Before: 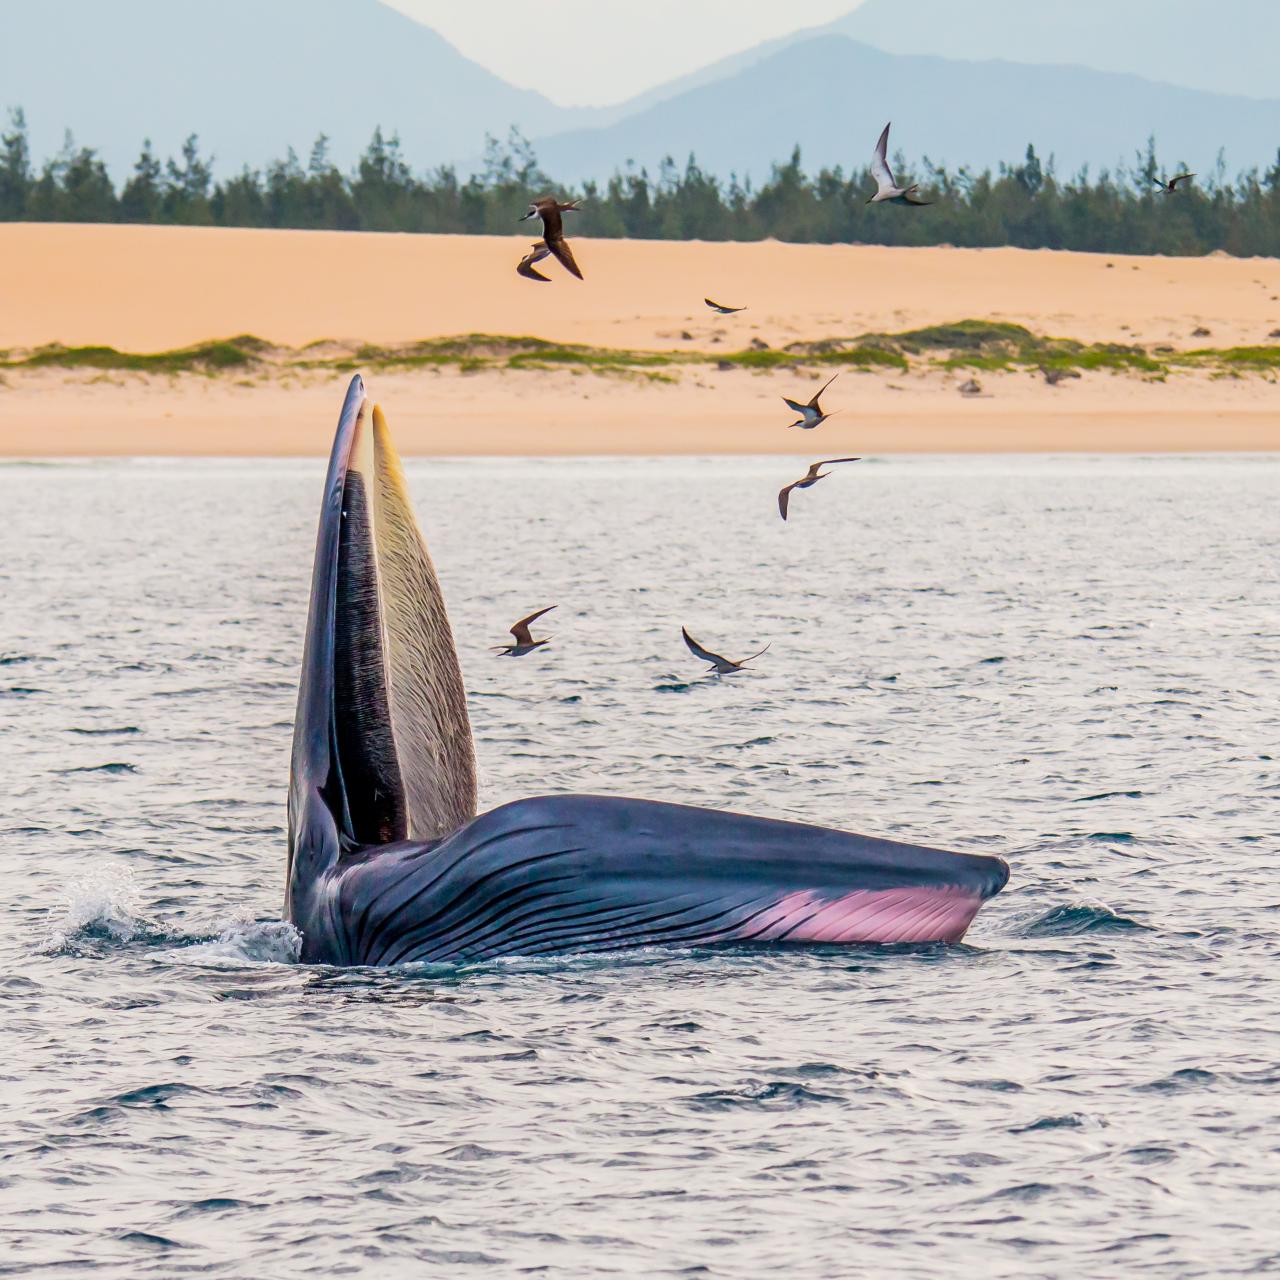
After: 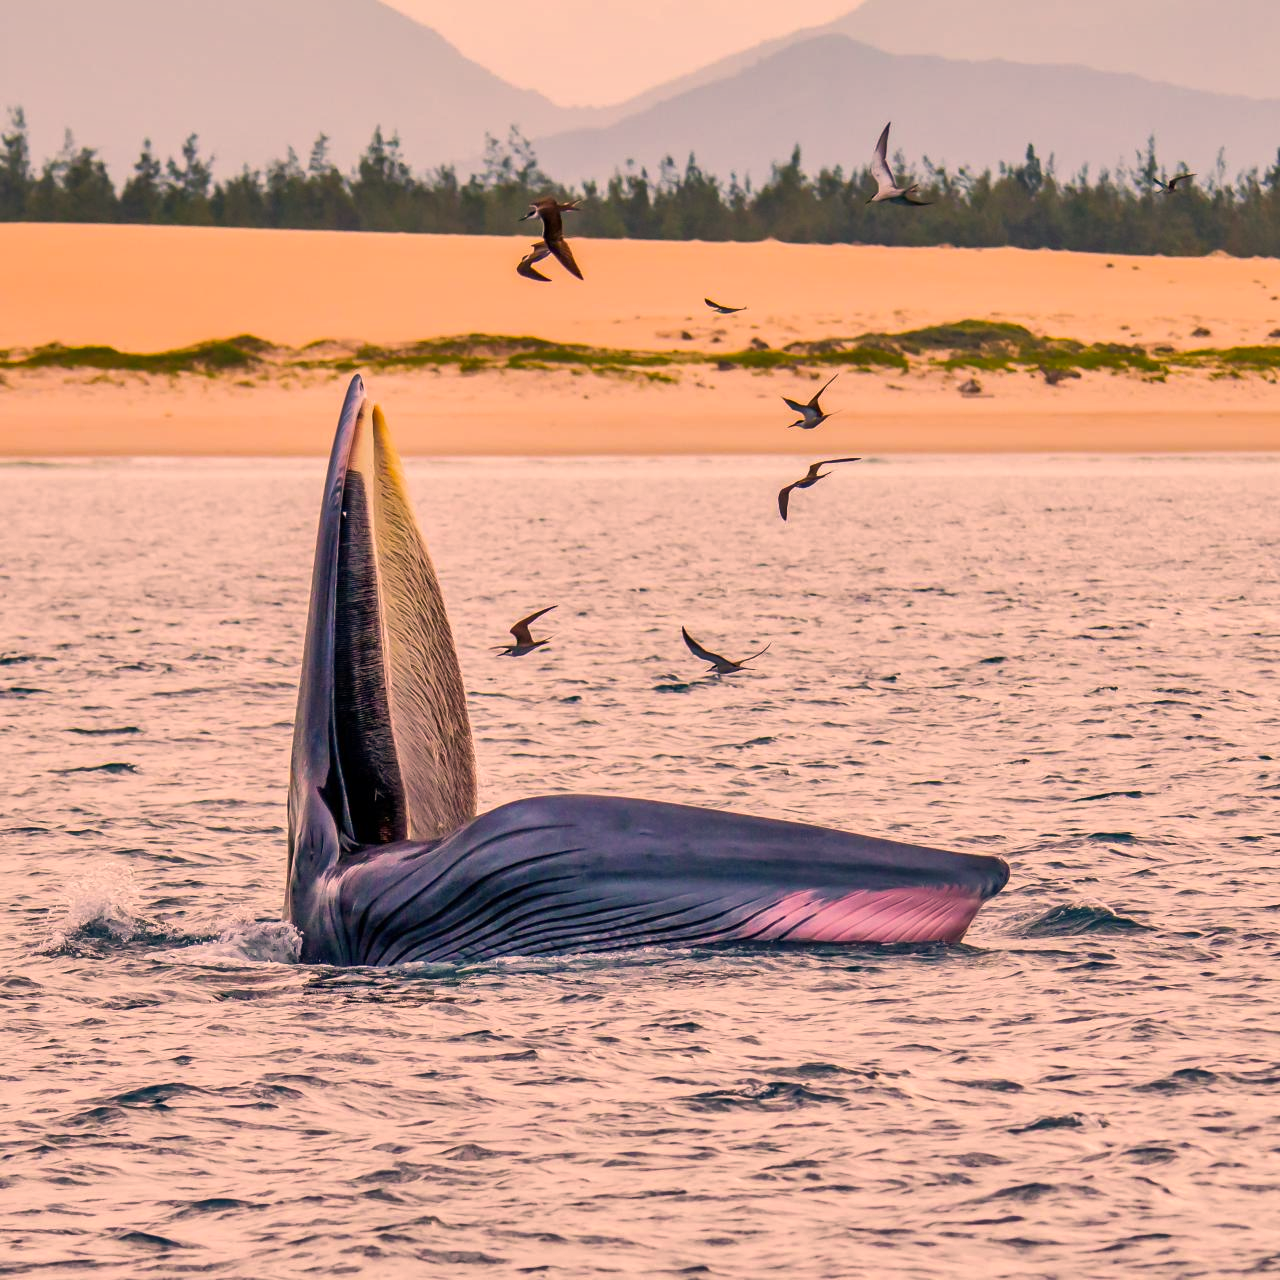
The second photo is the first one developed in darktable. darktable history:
color correction: highlights a* 21.16, highlights b* 19.61
shadows and highlights: soften with gaussian
